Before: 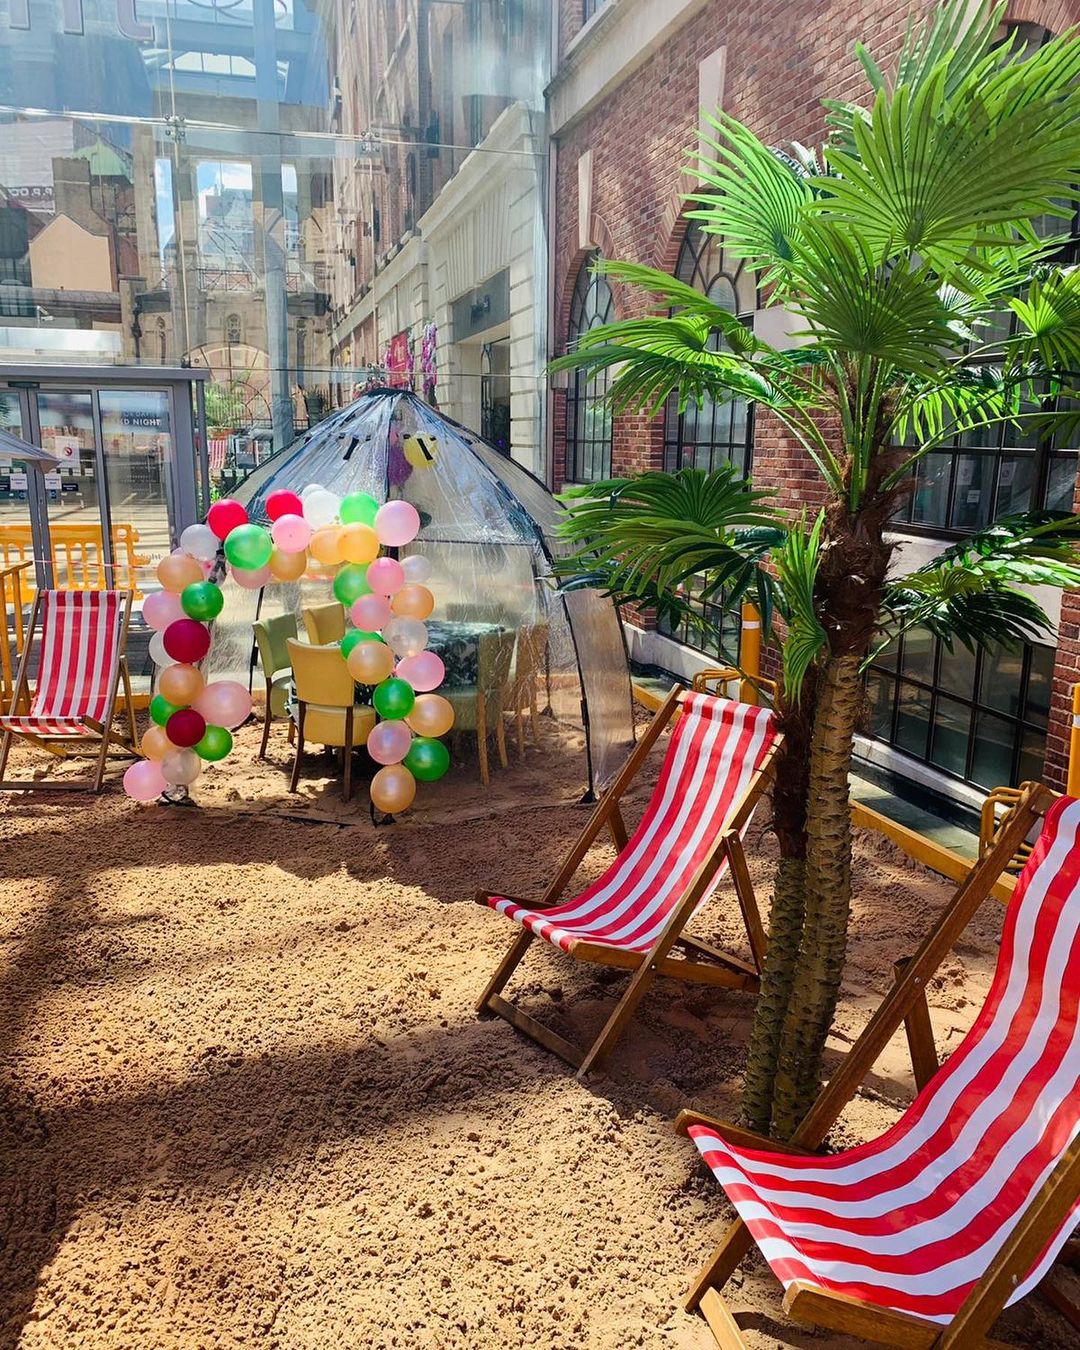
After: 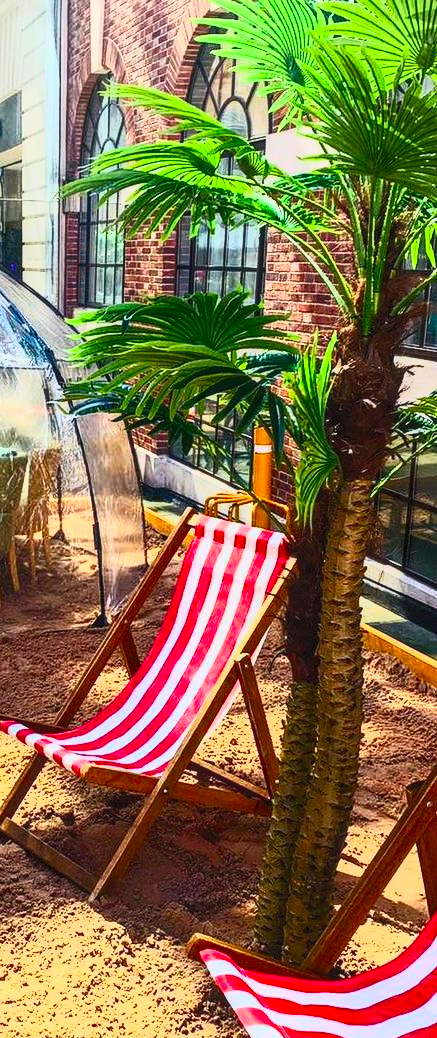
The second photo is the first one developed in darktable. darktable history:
crop: left 45.26%, top 13.068%, right 14.21%, bottom 10.034%
local contrast: on, module defaults
contrast brightness saturation: contrast 0.844, brightness 0.598, saturation 0.585
shadows and highlights: shadows 24.82, white point adjustment -2.89, highlights -30.21
